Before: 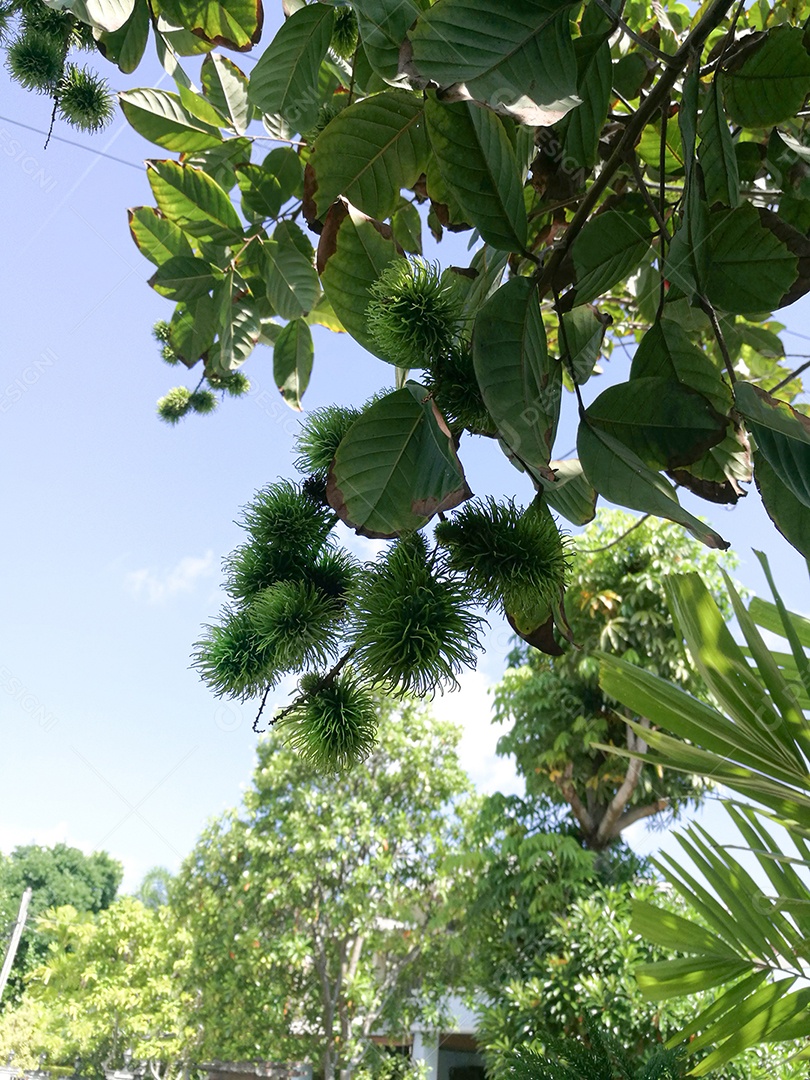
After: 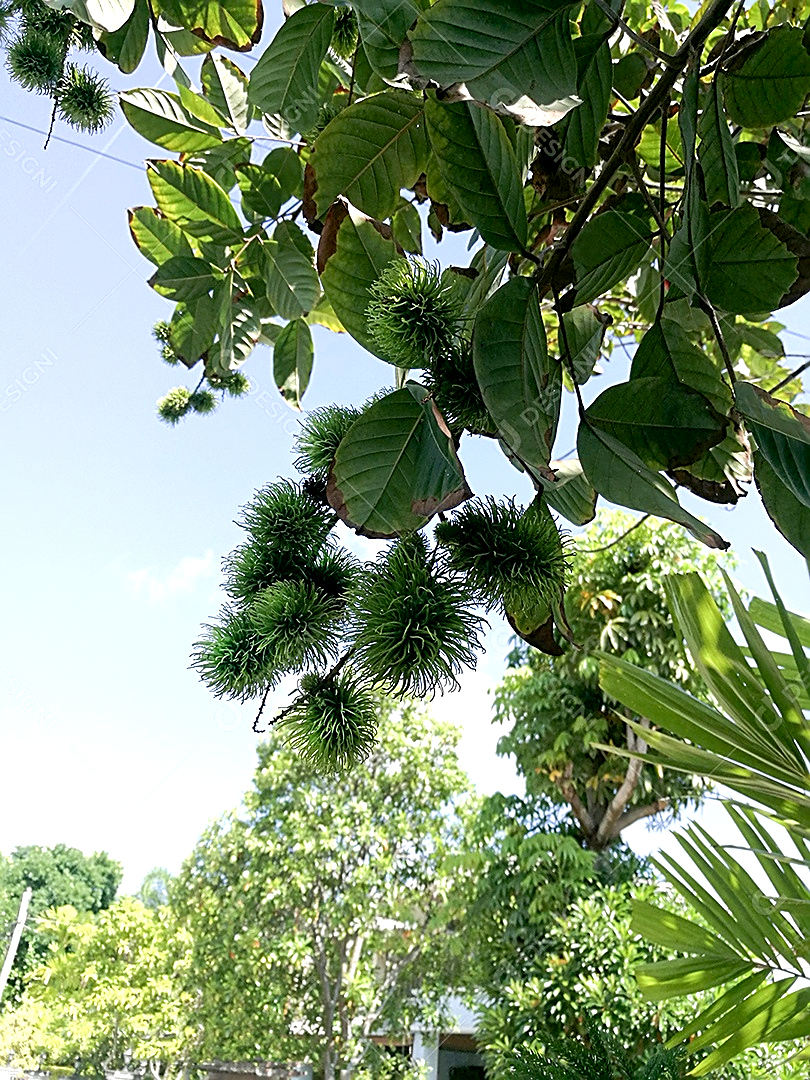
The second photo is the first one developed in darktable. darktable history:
sharpen: amount 0.901
exposure: black level correction 0.005, exposure 0.286 EV, compensate highlight preservation false
